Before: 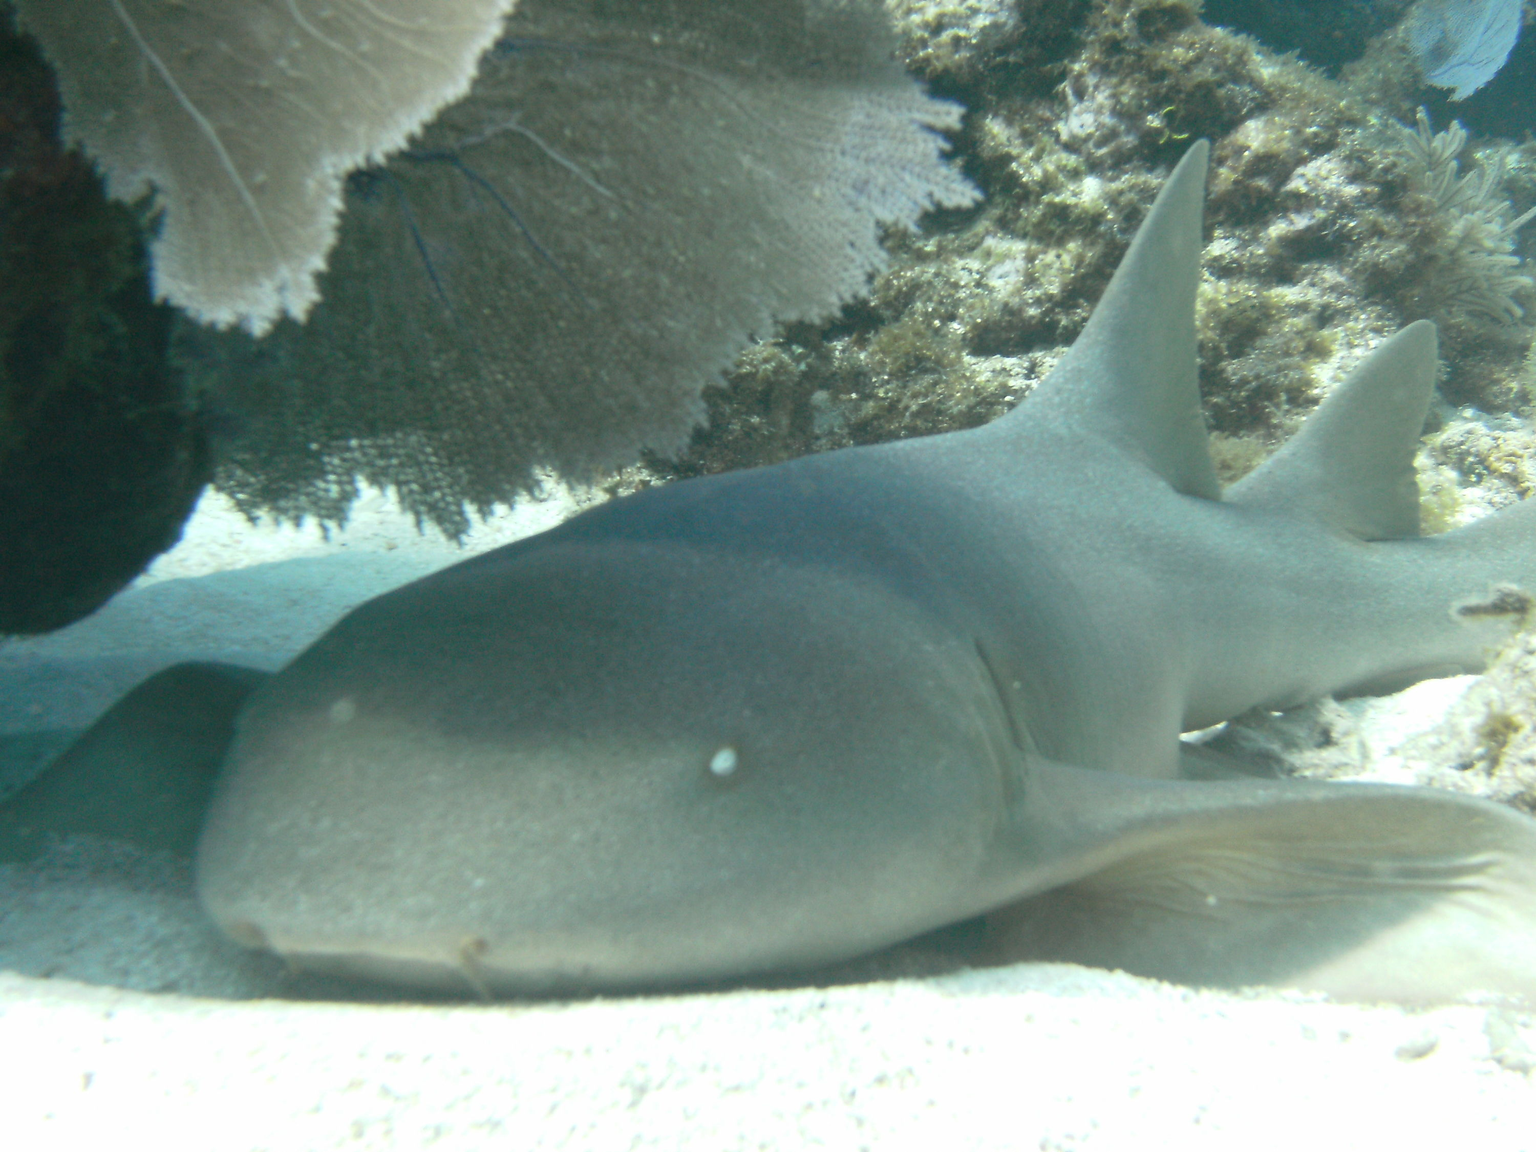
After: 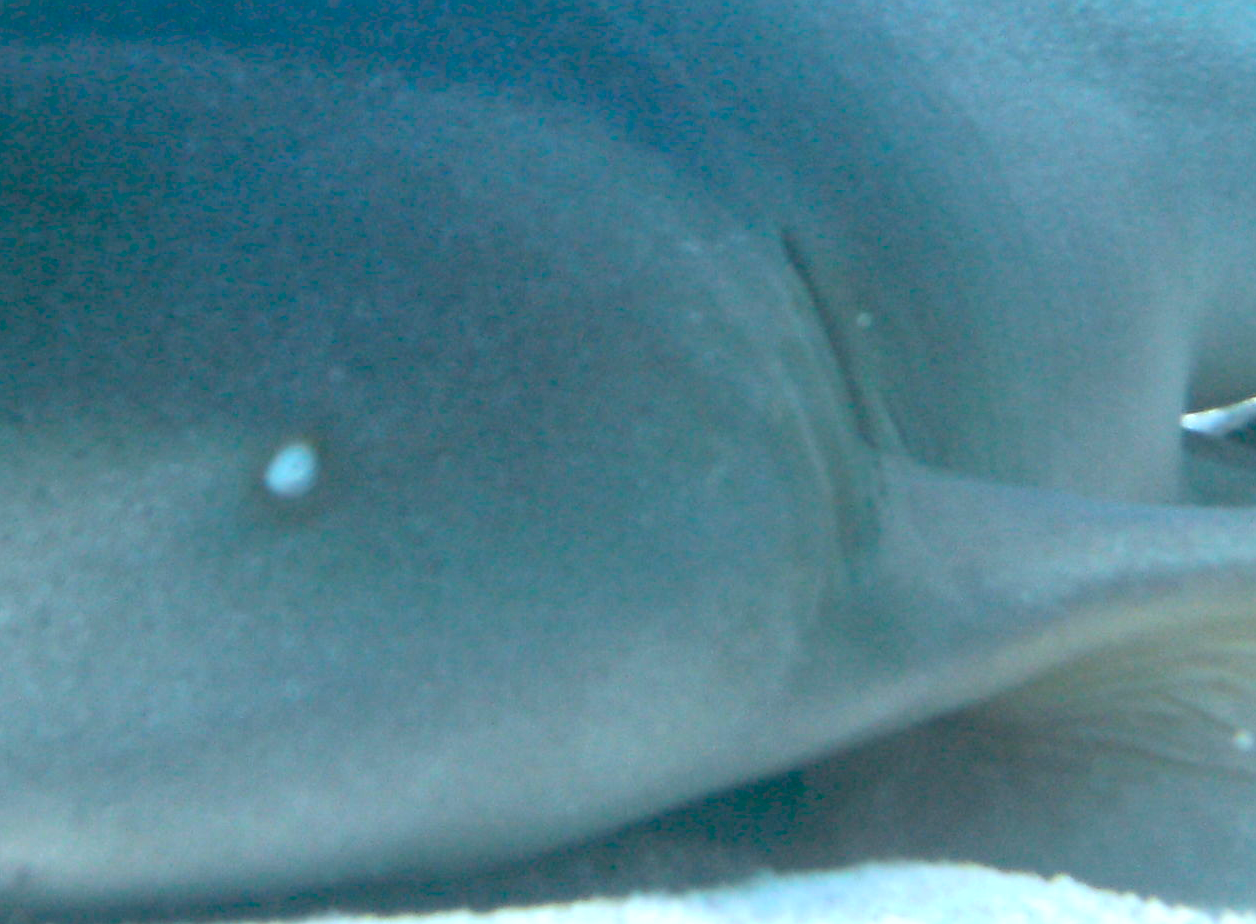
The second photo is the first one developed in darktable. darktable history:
local contrast: highlights 103%, shadows 102%, detail 120%, midtone range 0.2
crop: left 37.423%, top 45.248%, right 20.695%, bottom 13.682%
color balance rgb: shadows lift › chroma 0.838%, shadows lift › hue 110.88°, global offset › luminance -0.969%, perceptual saturation grading › global saturation 24.952%, global vibrance 20%
color calibration: illuminant custom, x 0.373, y 0.388, temperature 4257.78 K
